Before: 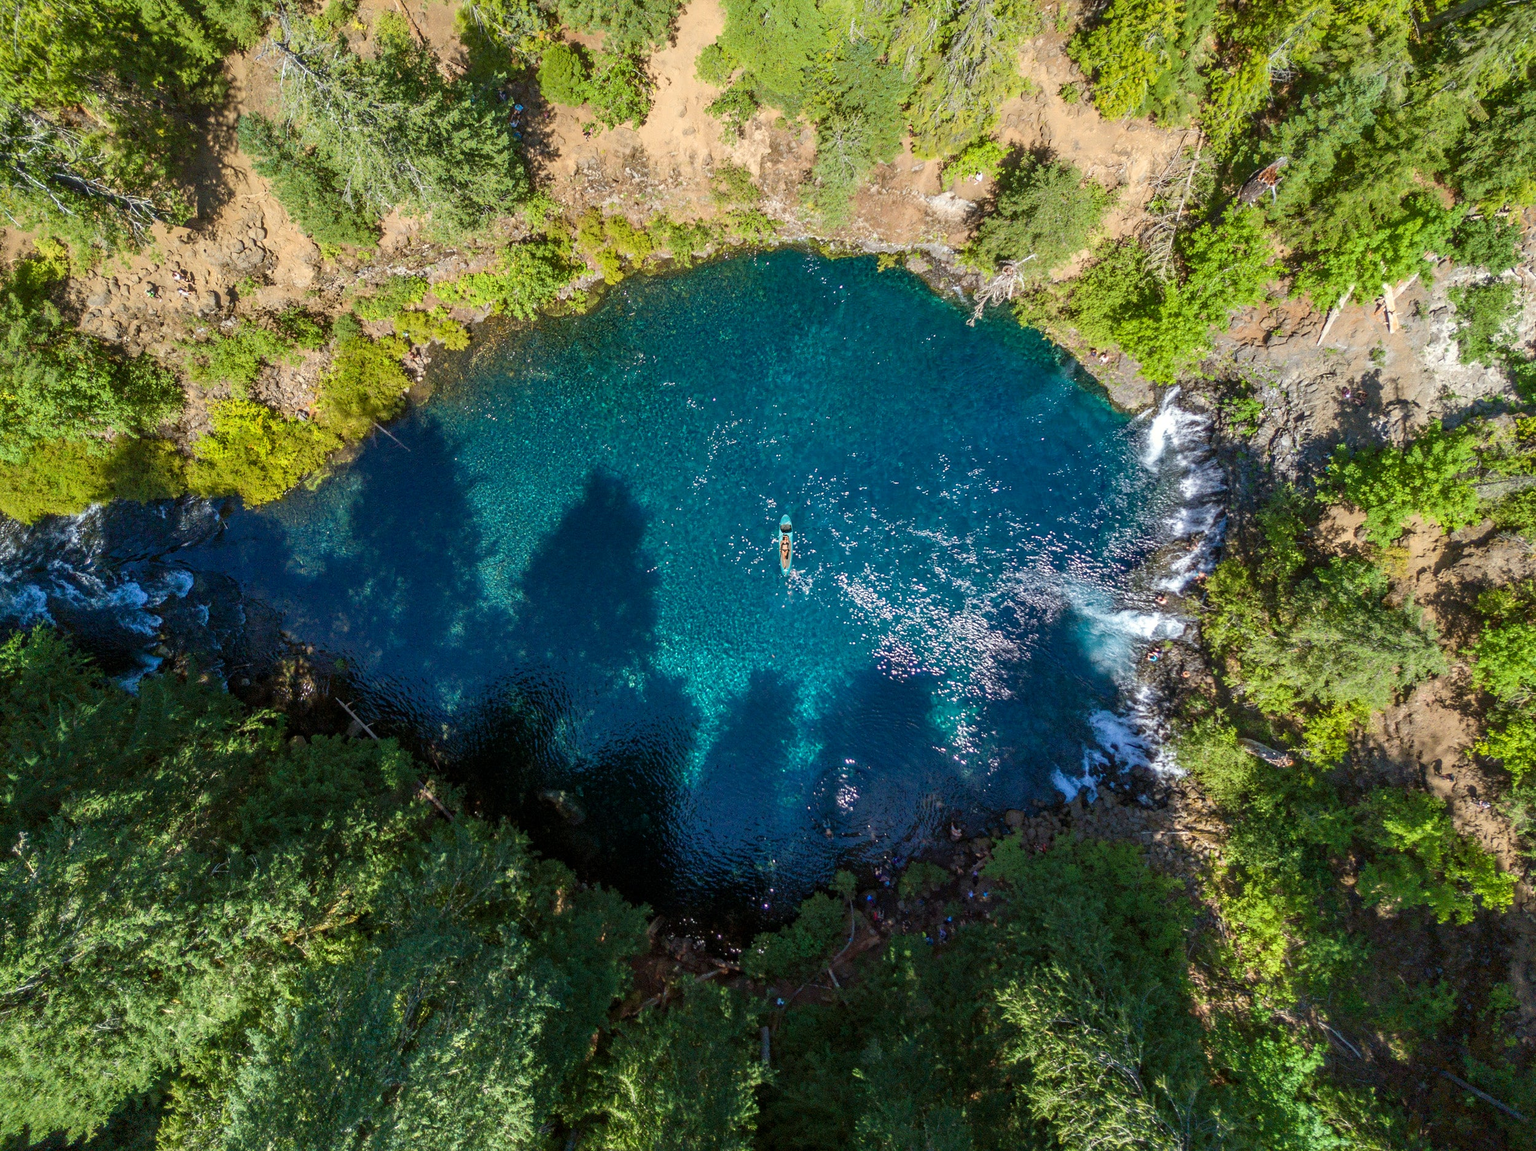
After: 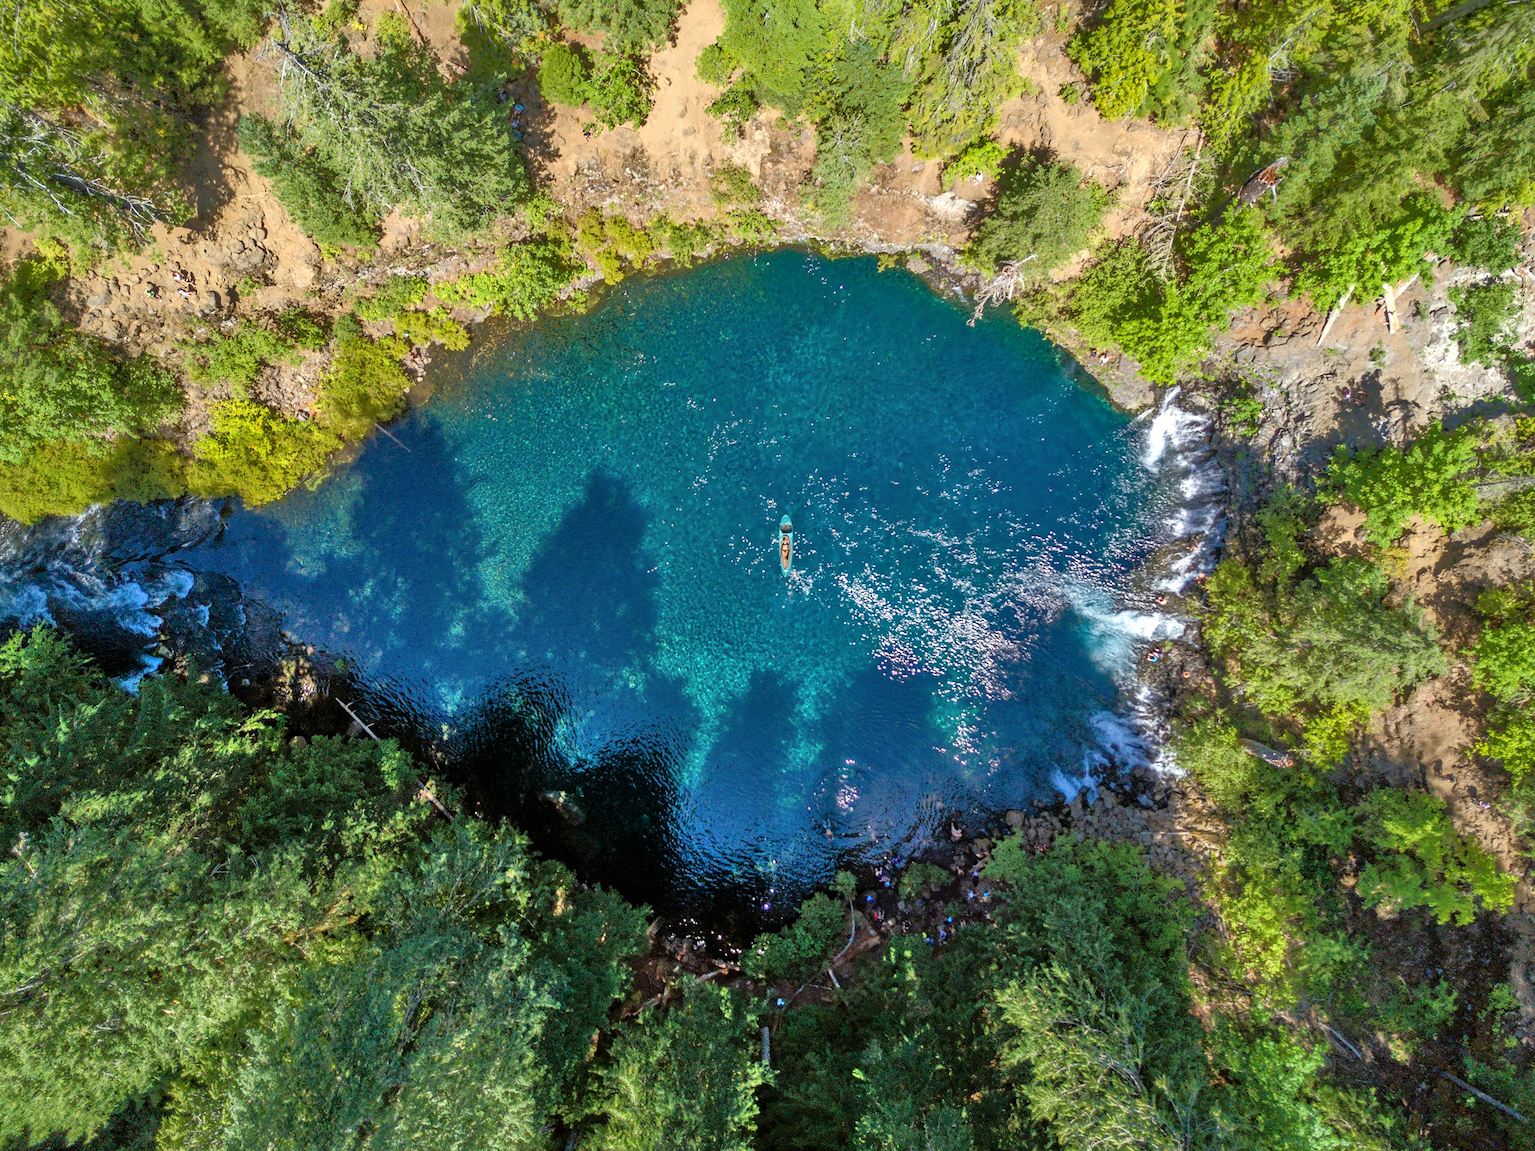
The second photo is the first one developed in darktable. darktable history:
exposure: compensate highlight preservation false
shadows and highlights: soften with gaussian
tone equalizer: -8 EV -0.528 EV, -7 EV -0.319 EV, -6 EV -0.083 EV, -5 EV 0.413 EV, -4 EV 0.985 EV, -3 EV 0.791 EV, -2 EV -0.01 EV, -1 EV 0.14 EV, +0 EV -0.012 EV, smoothing 1
